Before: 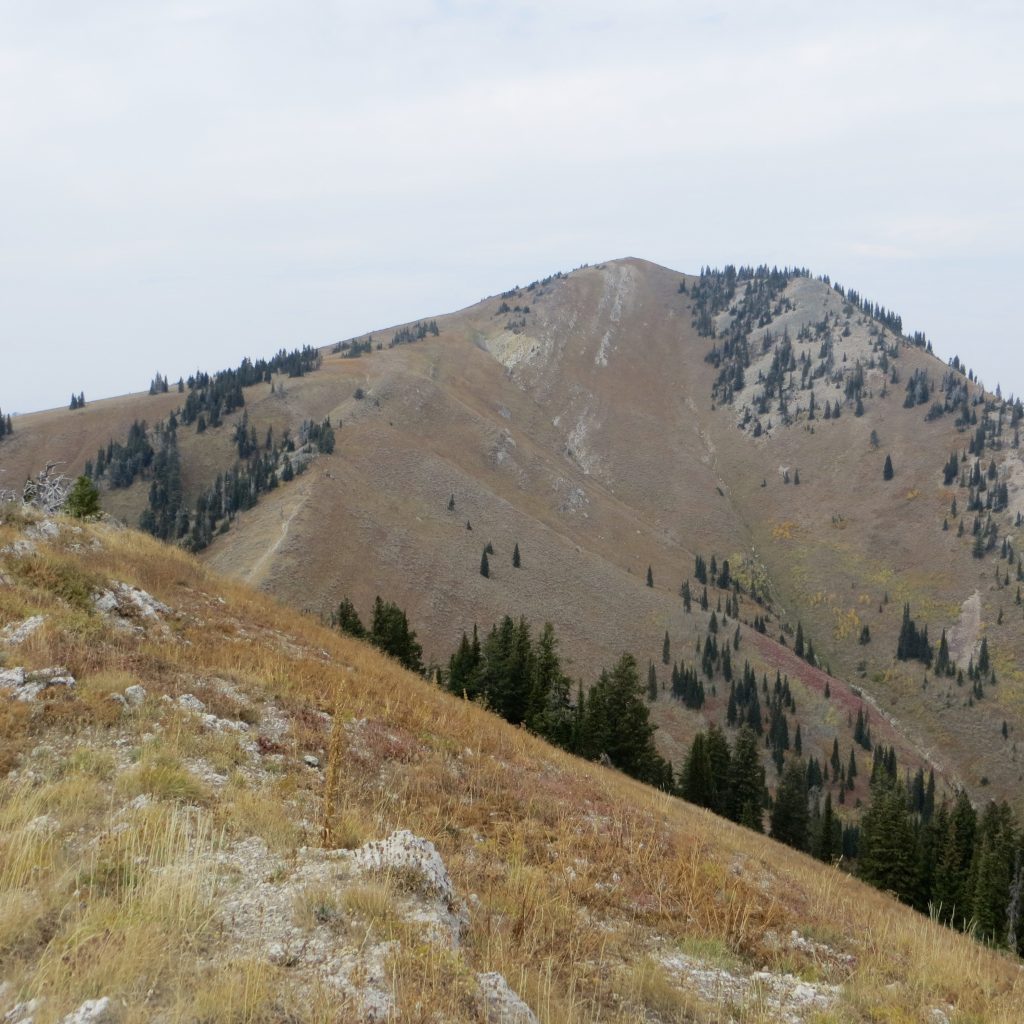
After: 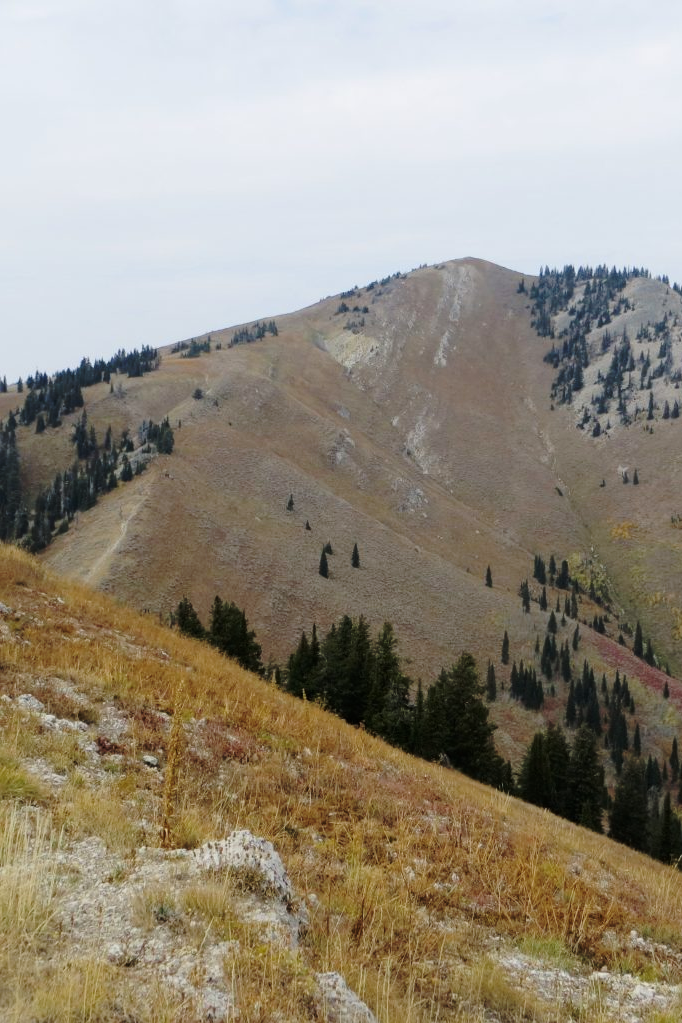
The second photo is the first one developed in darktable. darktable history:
crop and rotate: left 15.754%, right 17.579%
base curve: curves: ch0 [(0, 0) (0.073, 0.04) (0.157, 0.139) (0.492, 0.492) (0.758, 0.758) (1, 1)], preserve colors none
